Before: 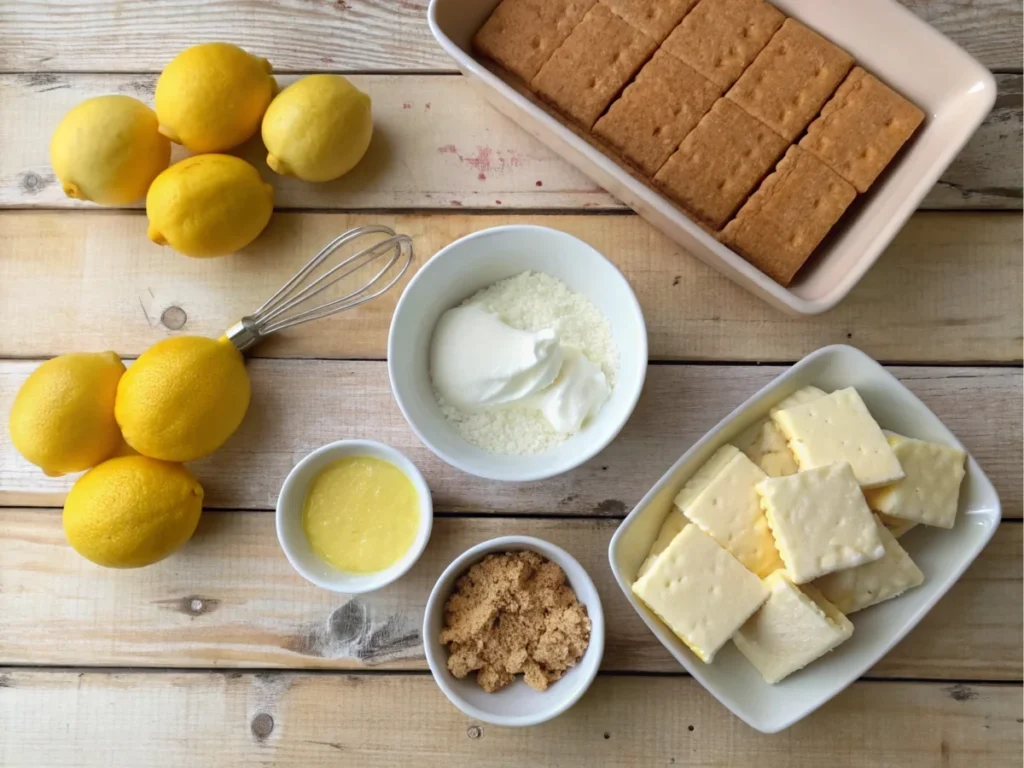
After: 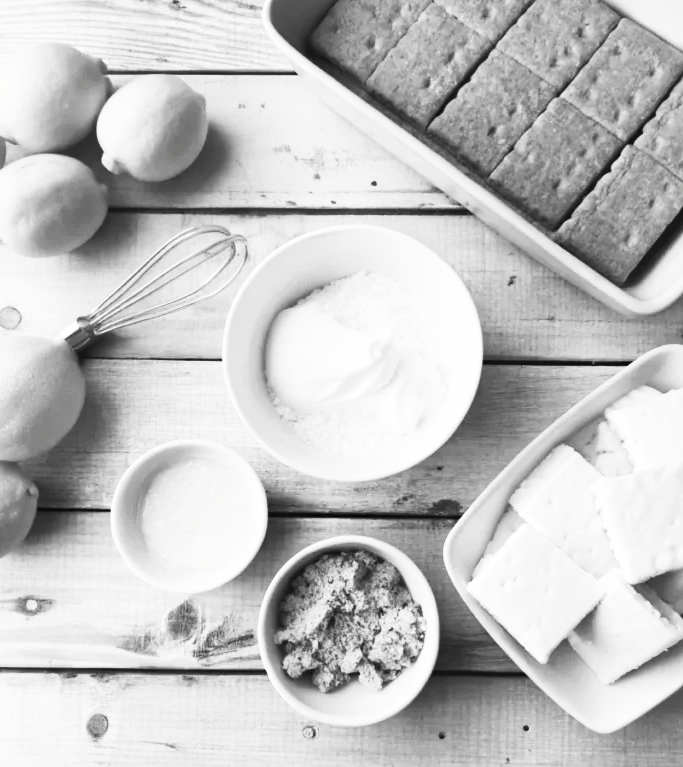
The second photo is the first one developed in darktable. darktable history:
contrast brightness saturation: contrast 0.546, brightness 0.453, saturation -0.996
crop and rotate: left 16.169%, right 17.116%
